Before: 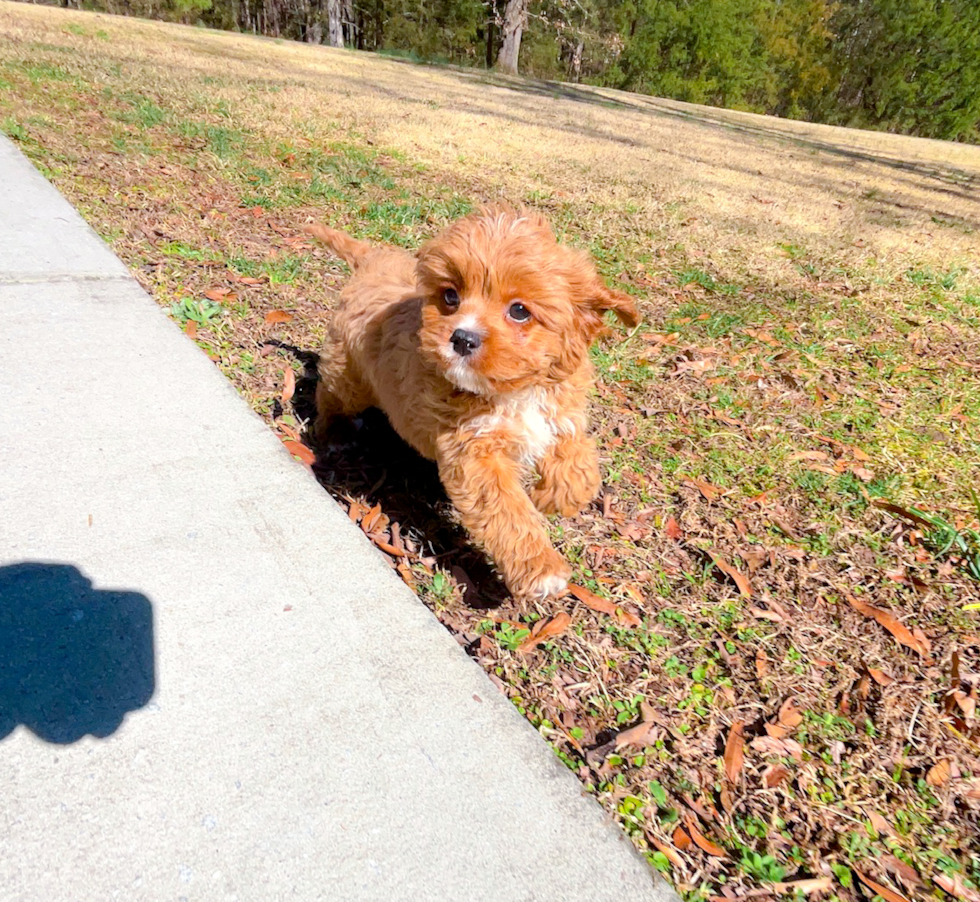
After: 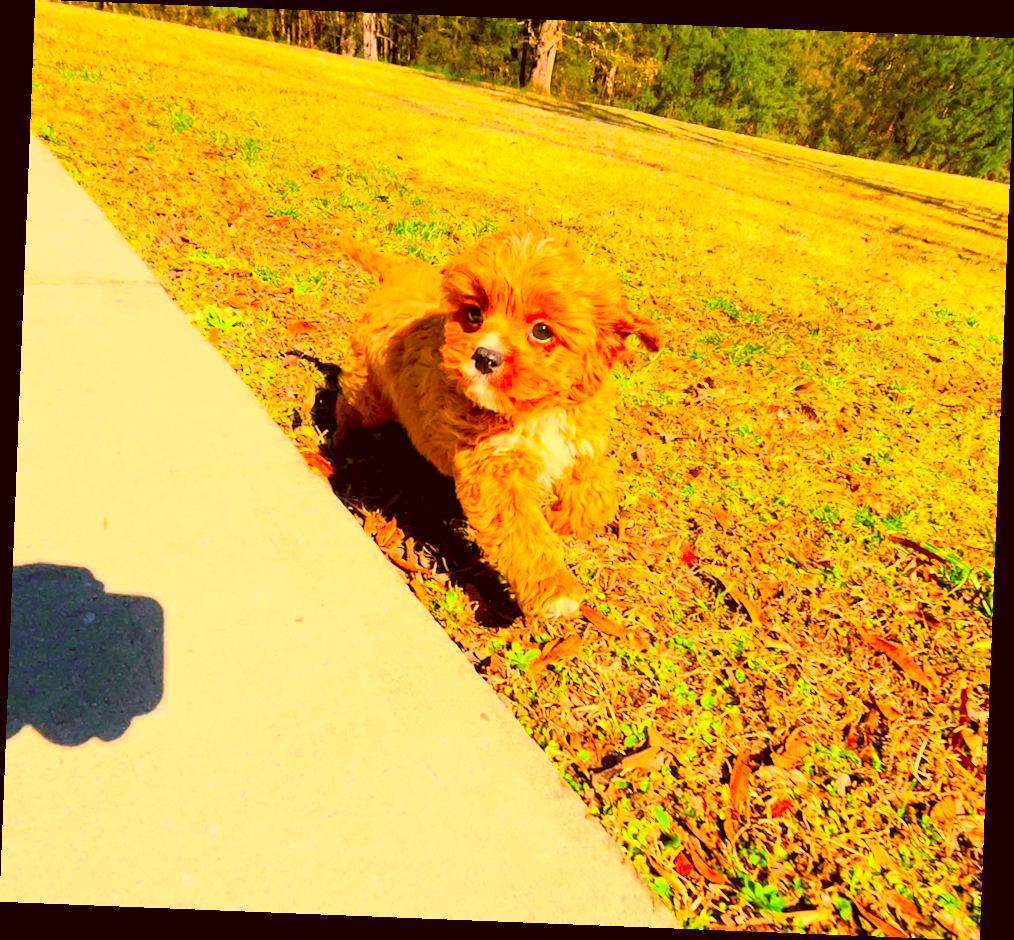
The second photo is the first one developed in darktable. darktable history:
rotate and perspective: rotation 2.27°, automatic cropping off
color correction: highlights a* 10.44, highlights b* 30.04, shadows a* 2.73, shadows b* 17.51, saturation 1.72
base curve: curves: ch0 [(0, 0) (0.005, 0.002) (0.193, 0.295) (0.399, 0.664) (0.75, 0.928) (1, 1)]
